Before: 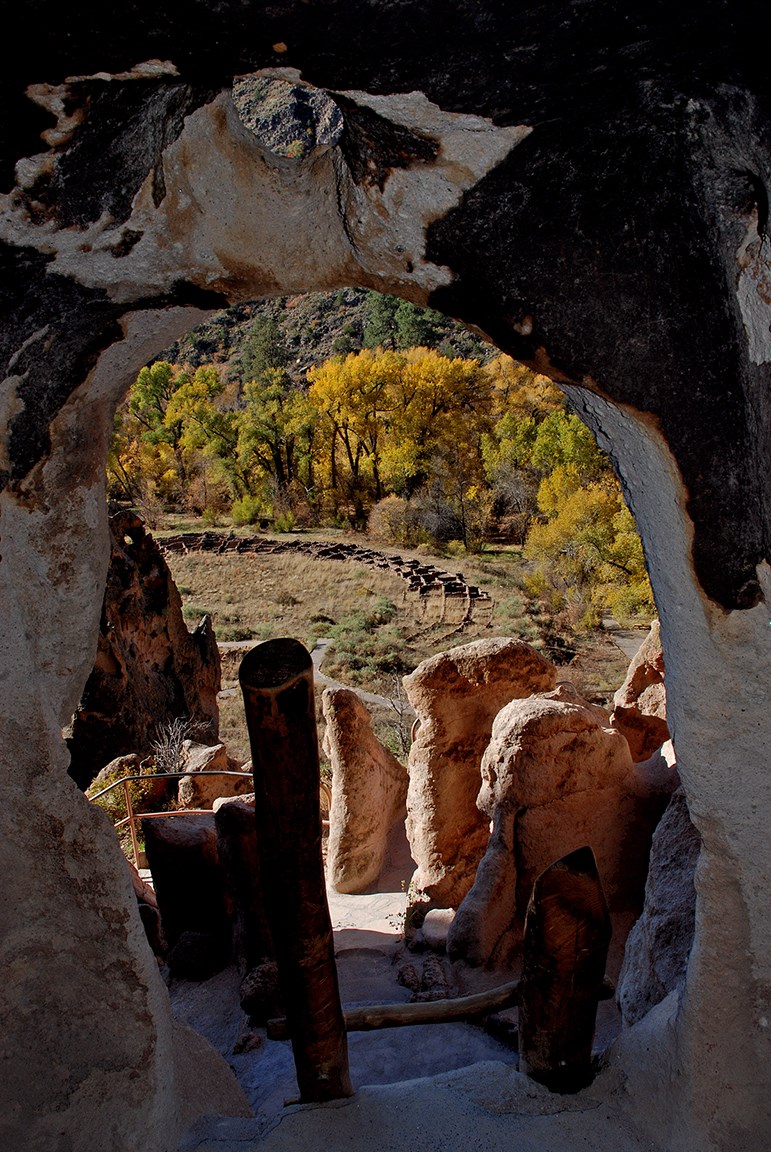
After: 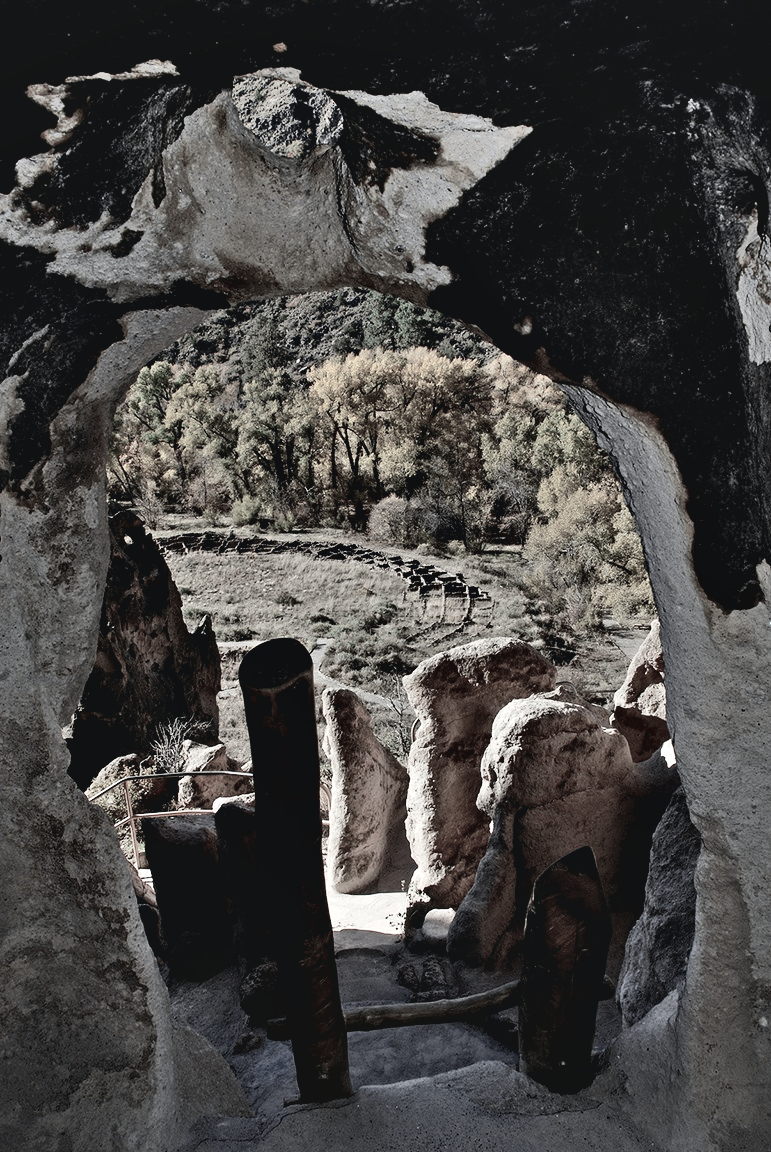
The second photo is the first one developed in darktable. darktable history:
shadows and highlights: soften with gaussian
contrast equalizer: octaves 7, y [[0.528, 0.548, 0.563, 0.562, 0.546, 0.526], [0.55 ×6], [0 ×6], [0 ×6], [0 ×6]]
tone curve: curves: ch0 [(0, 0.039) (0.104, 0.103) (0.273, 0.267) (0.448, 0.487) (0.704, 0.761) (0.886, 0.922) (0.994, 0.971)]; ch1 [(0, 0) (0.335, 0.298) (0.446, 0.413) (0.485, 0.487) (0.515, 0.503) (0.566, 0.563) (0.641, 0.655) (1, 1)]; ch2 [(0, 0) (0.314, 0.301) (0.421, 0.411) (0.502, 0.494) (0.528, 0.54) (0.557, 0.559) (0.612, 0.605) (0.722, 0.686) (1, 1)], color space Lab, independent channels, preserve colors none
color correction: saturation 0.2
